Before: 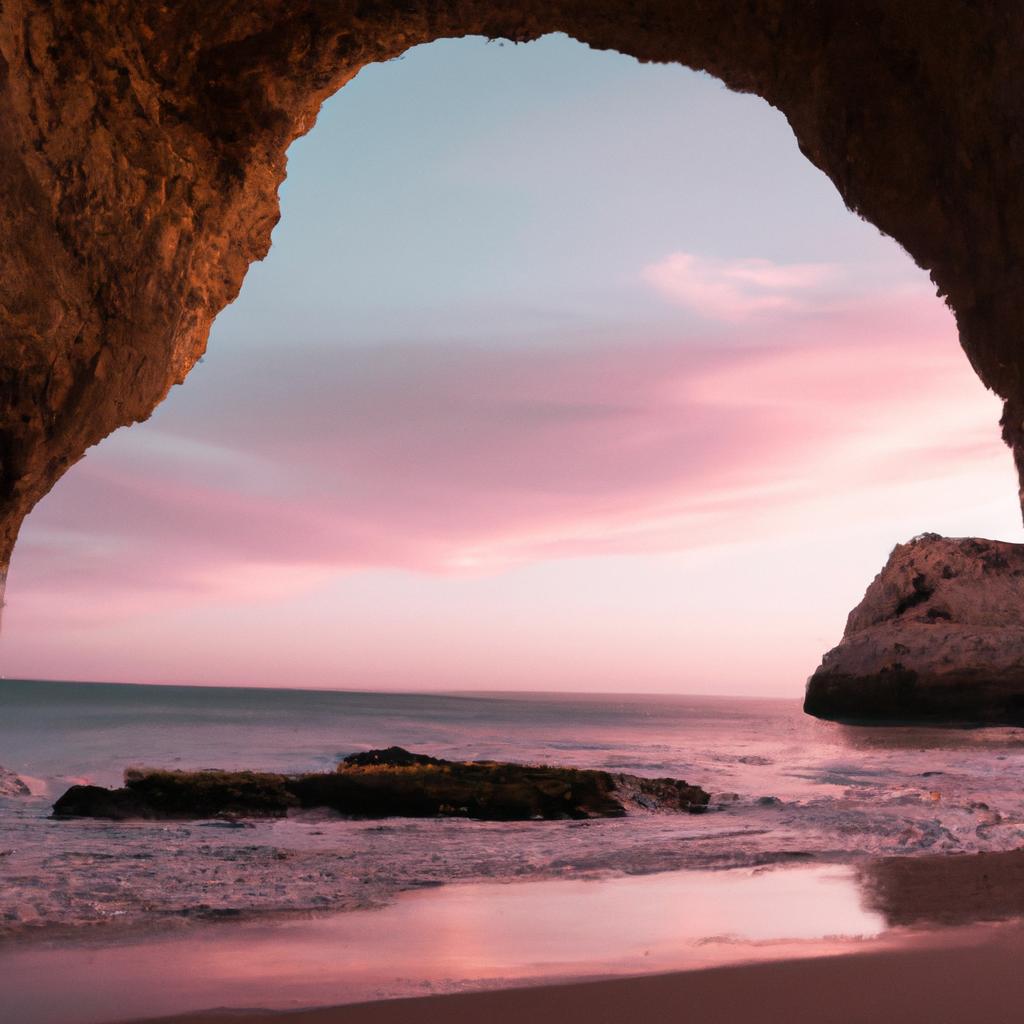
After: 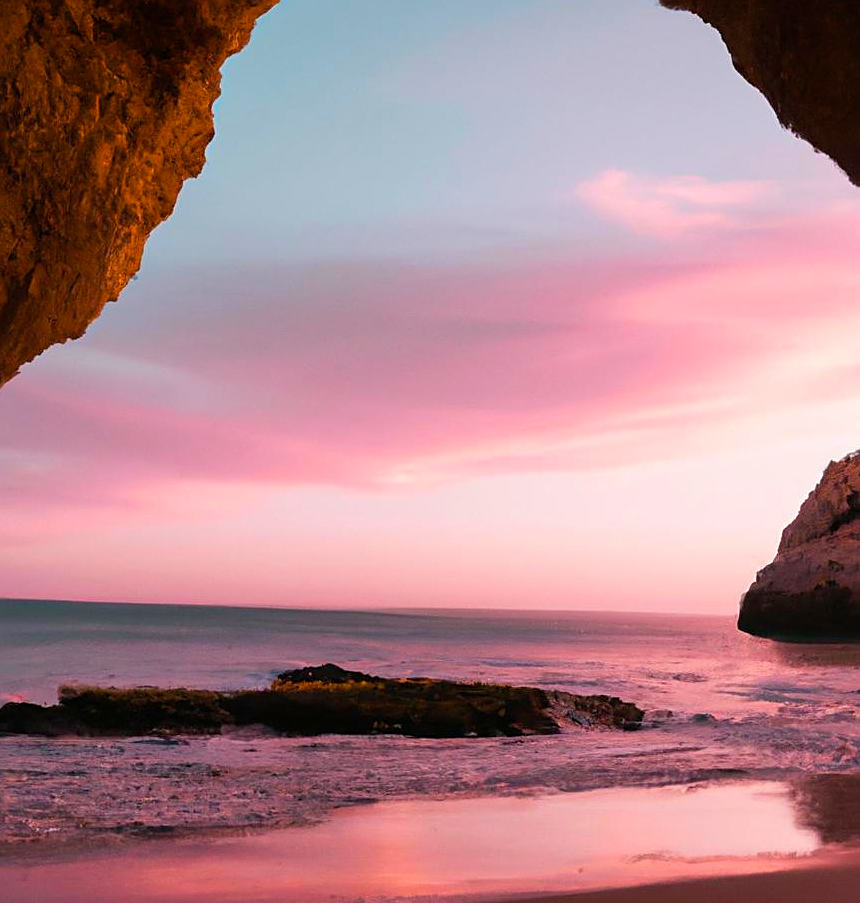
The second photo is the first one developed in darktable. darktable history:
color balance rgb: perceptual saturation grading › global saturation 30%, global vibrance 30%
crop: left 6.446%, top 8.188%, right 9.538%, bottom 3.548%
sharpen: on, module defaults
